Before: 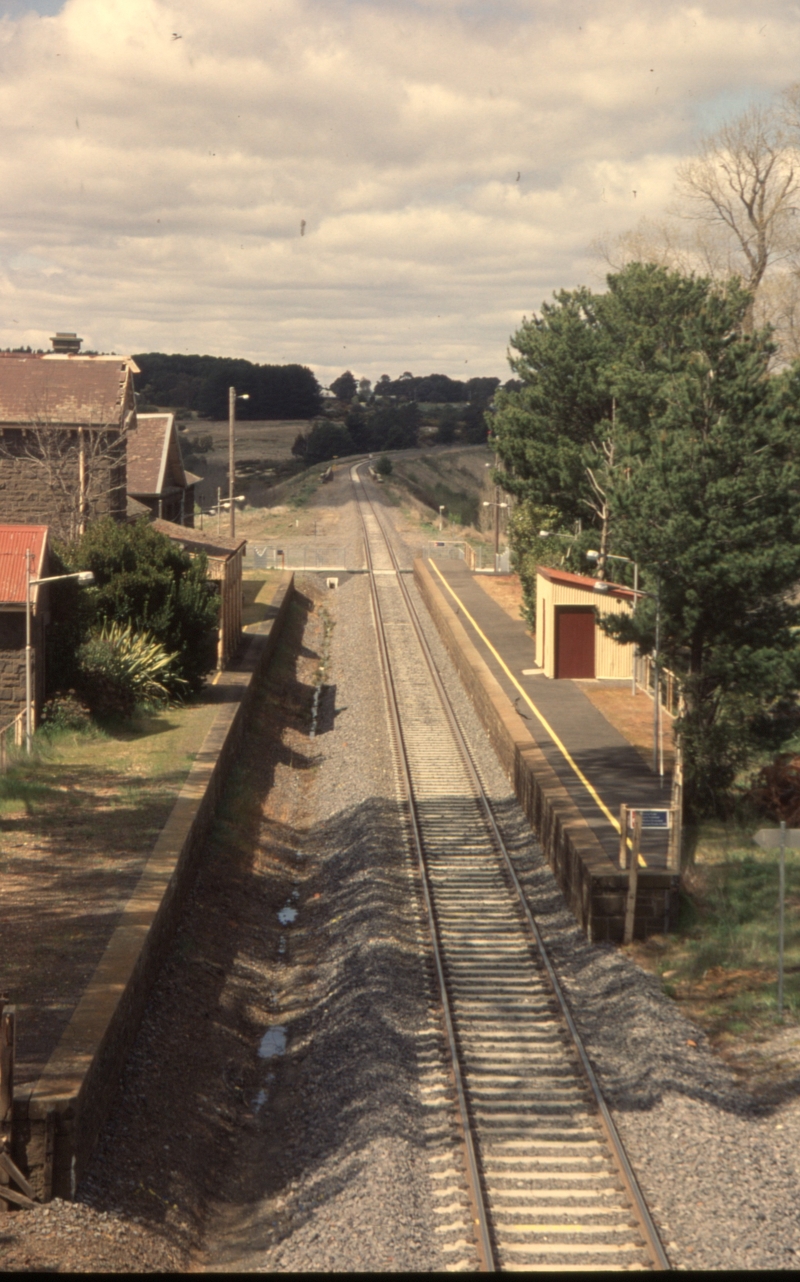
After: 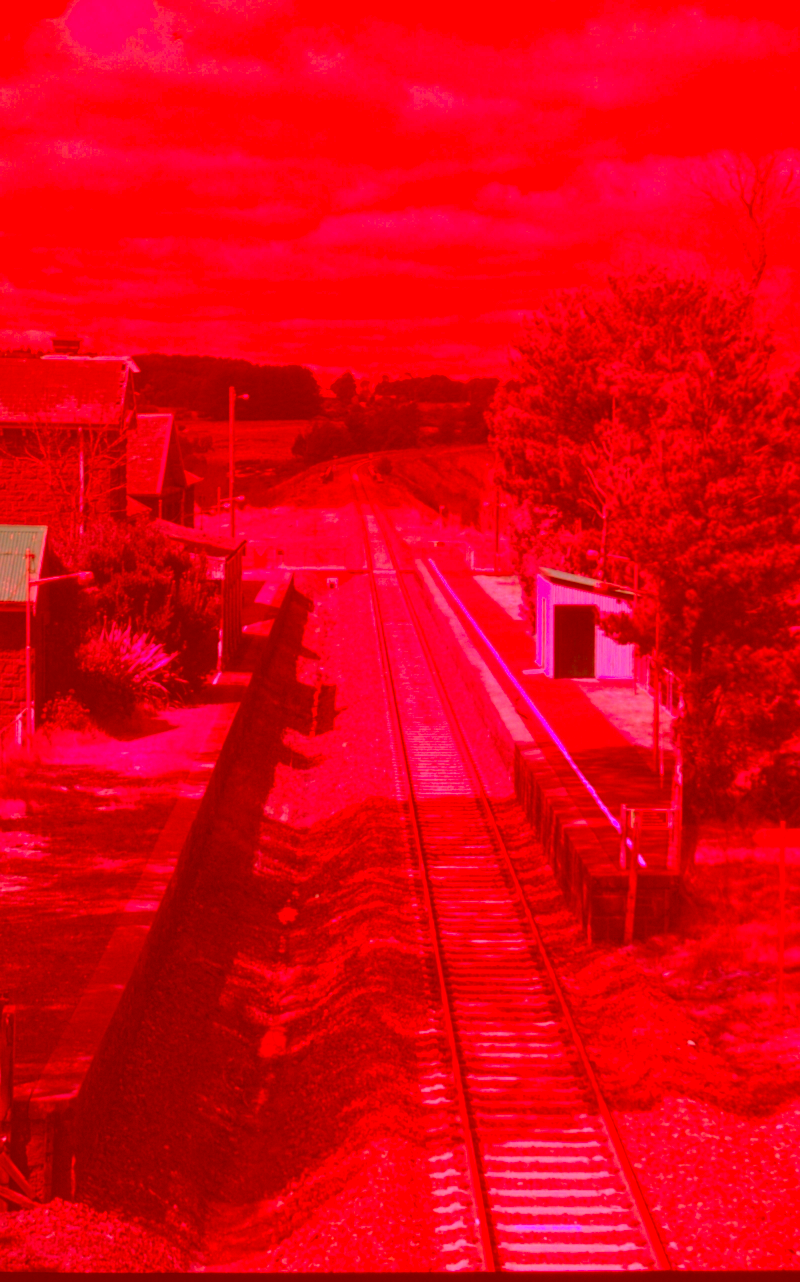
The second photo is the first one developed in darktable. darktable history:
graduated density: on, module defaults
color correction: highlights a* -39.68, highlights b* -40, shadows a* -40, shadows b* -40, saturation -3
